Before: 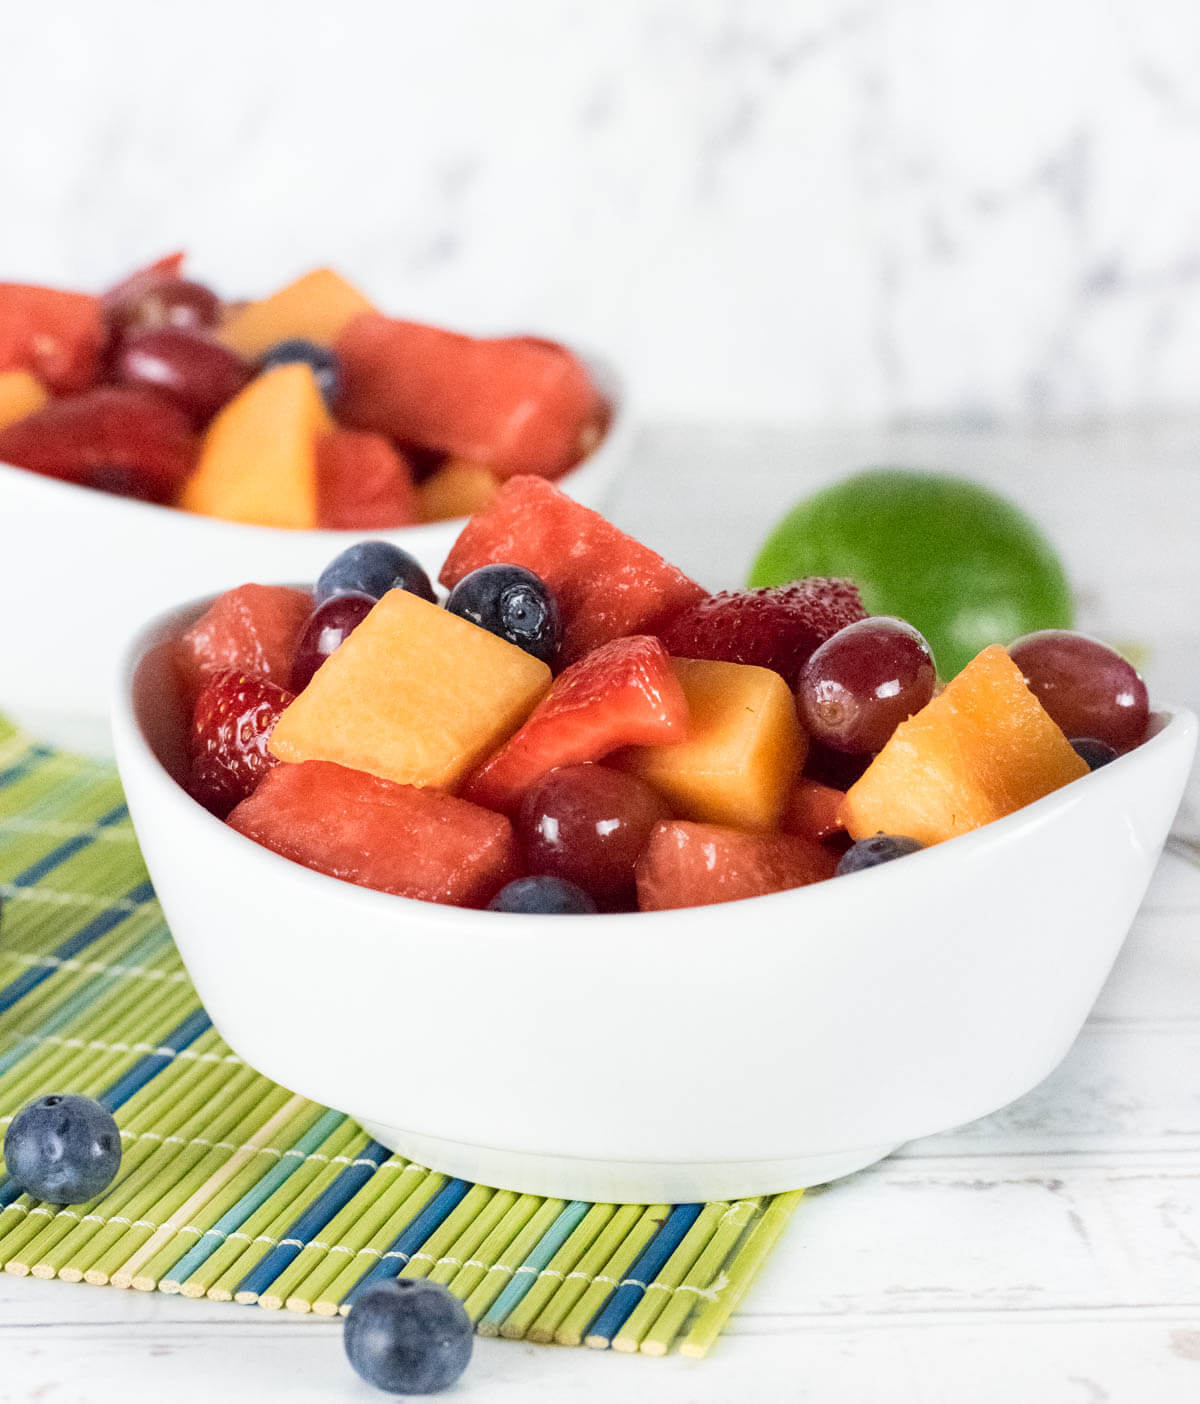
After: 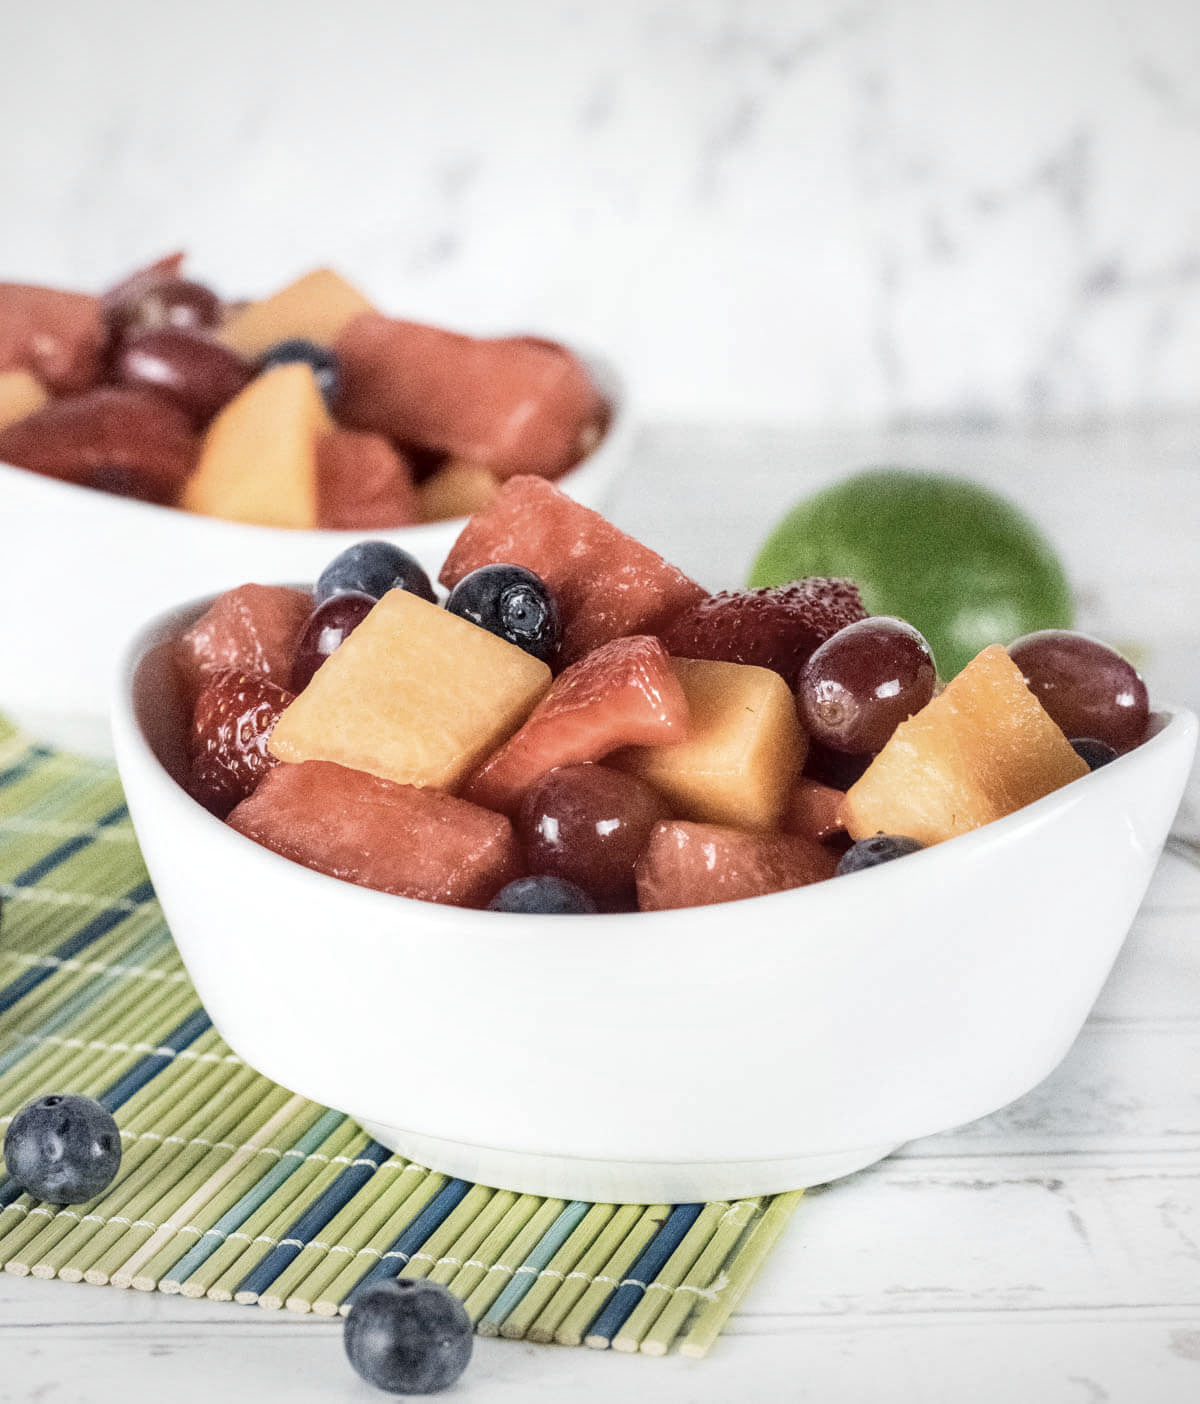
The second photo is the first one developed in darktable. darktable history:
vignetting: fall-off start 85.36%, fall-off radius 79.78%, brightness -0.333, width/height ratio 1.22
contrast brightness saturation: contrast 0.103, saturation -0.356
local contrast: on, module defaults
tone equalizer: edges refinement/feathering 500, mask exposure compensation -1.57 EV, preserve details no
